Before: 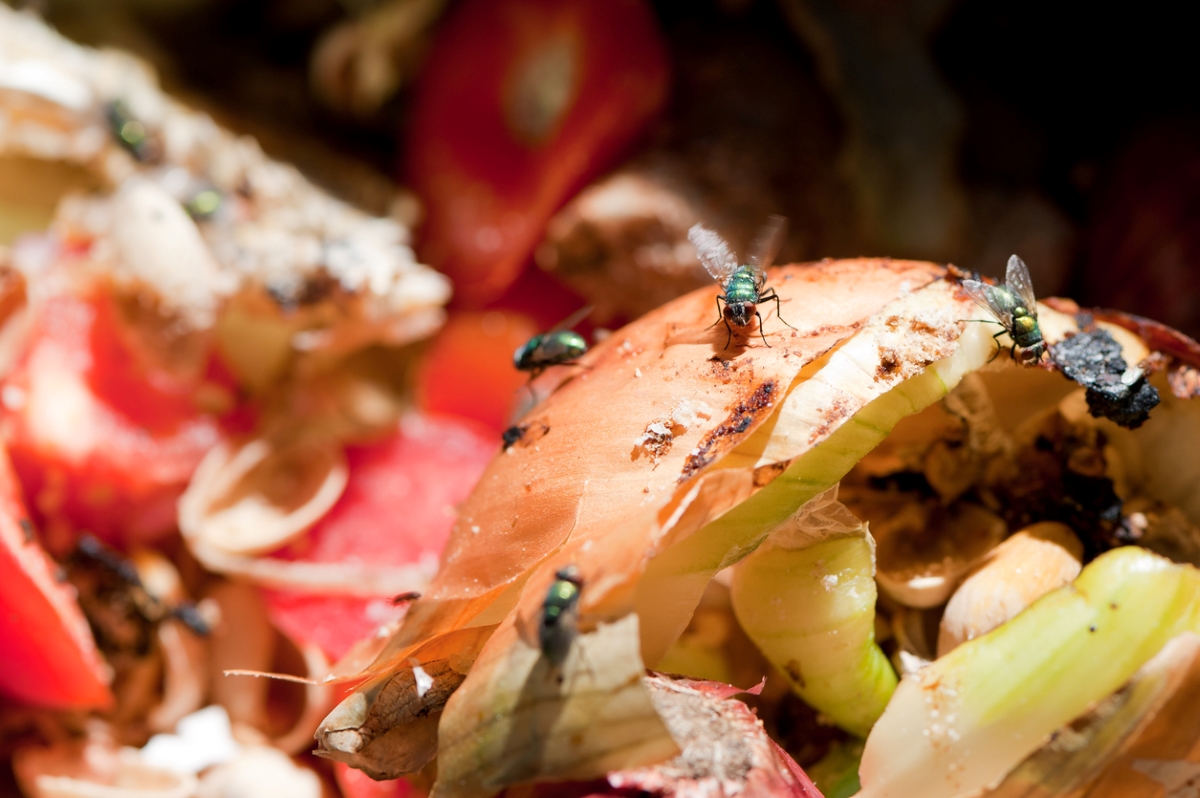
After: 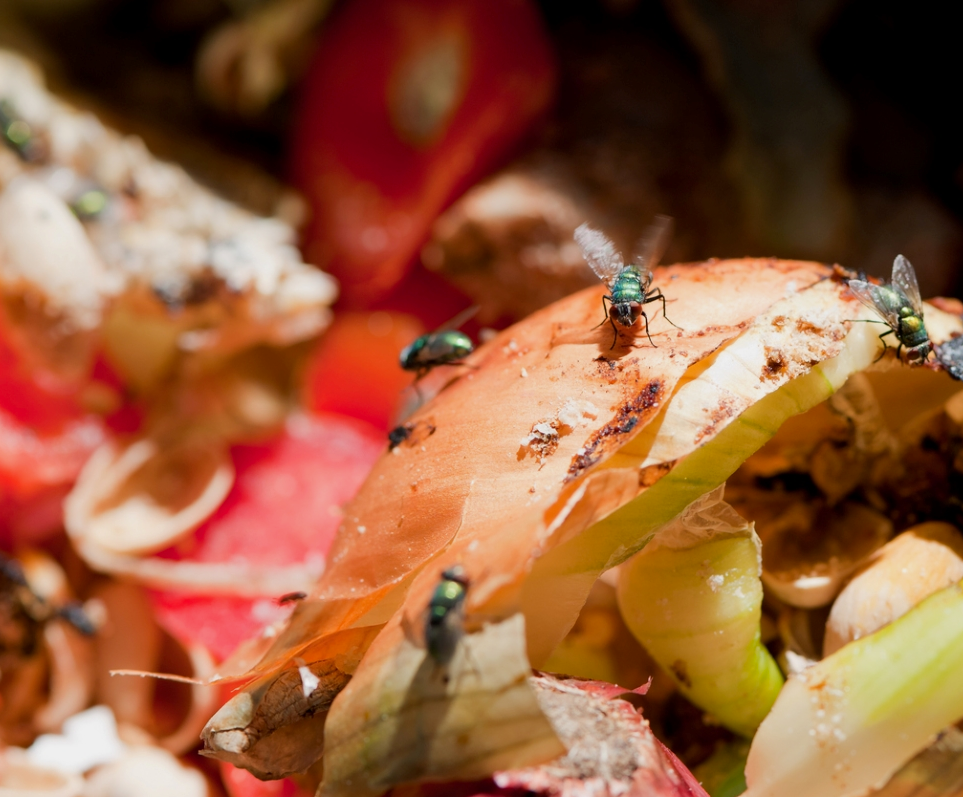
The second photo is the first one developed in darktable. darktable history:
shadows and highlights: radius 121.08, shadows 21.93, white point adjustment -9.57, highlights -12.92, soften with gaussian
exposure: exposure 0.125 EV, compensate highlight preservation false
crop and rotate: left 9.574%, right 10.152%
